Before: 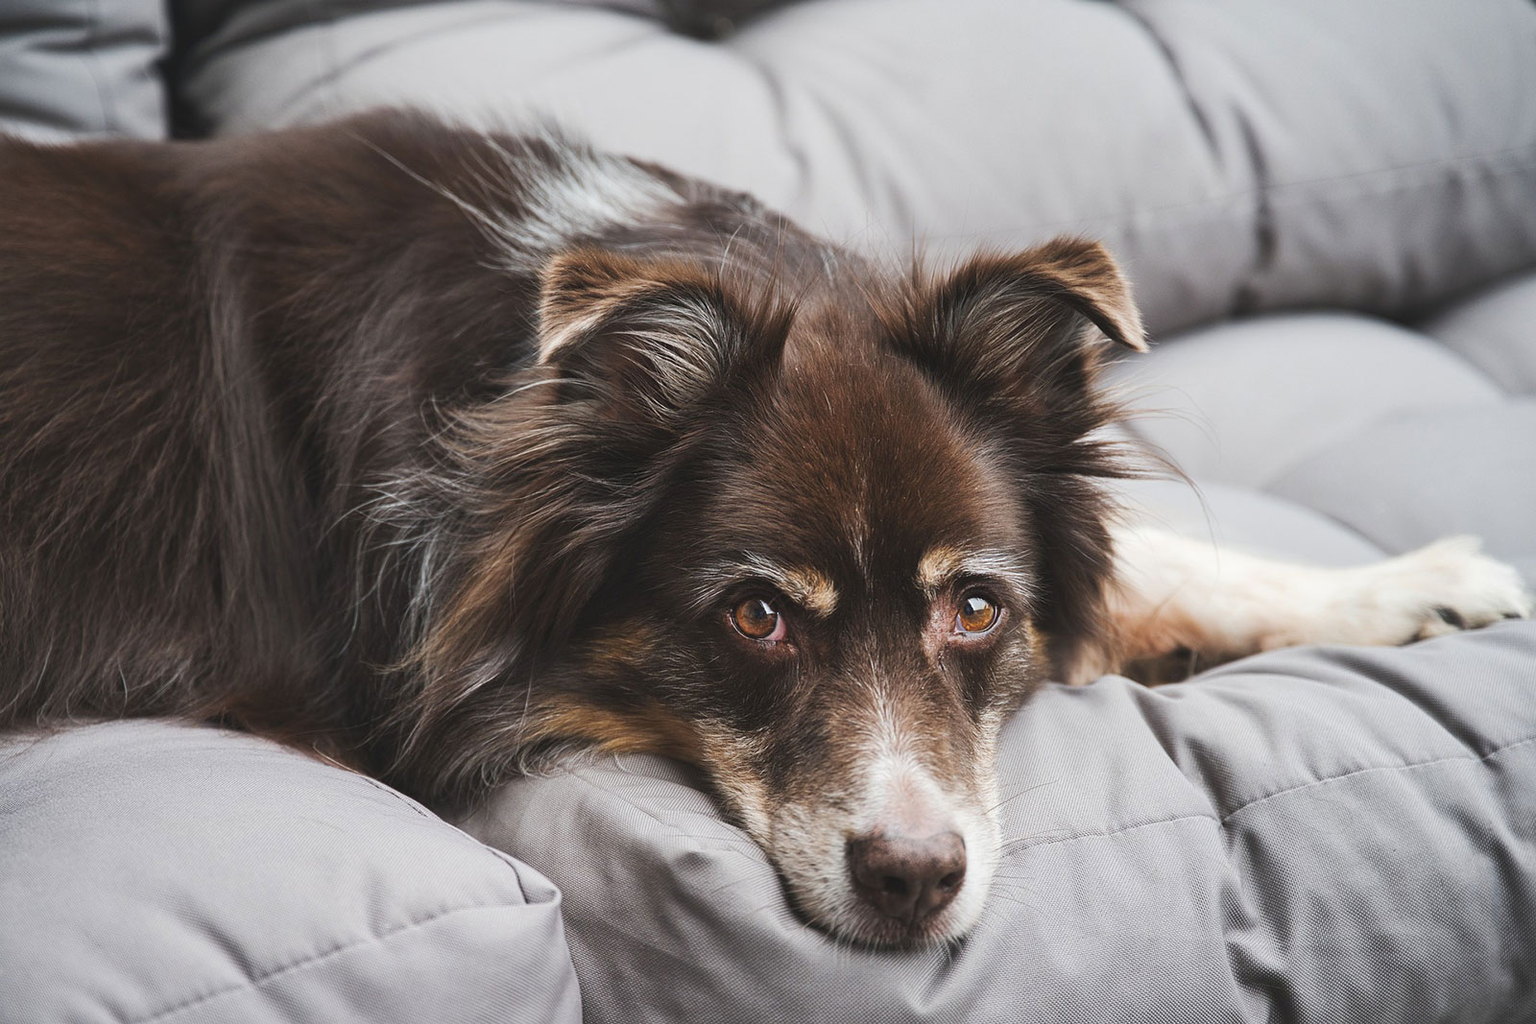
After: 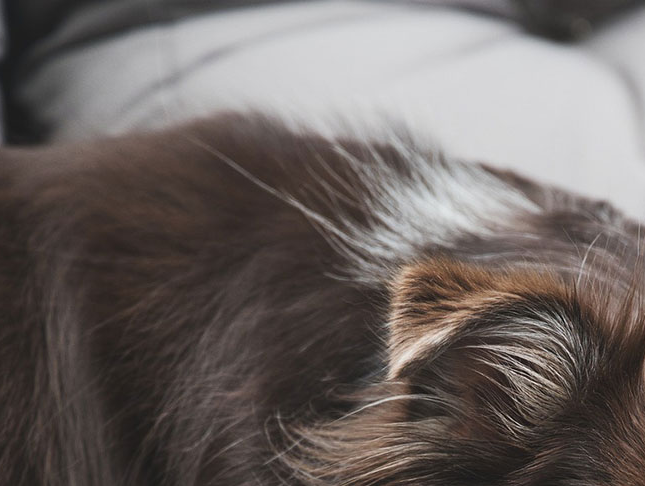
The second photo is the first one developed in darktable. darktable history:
crop and rotate: left 10.824%, top 0.078%, right 48.847%, bottom 54.299%
